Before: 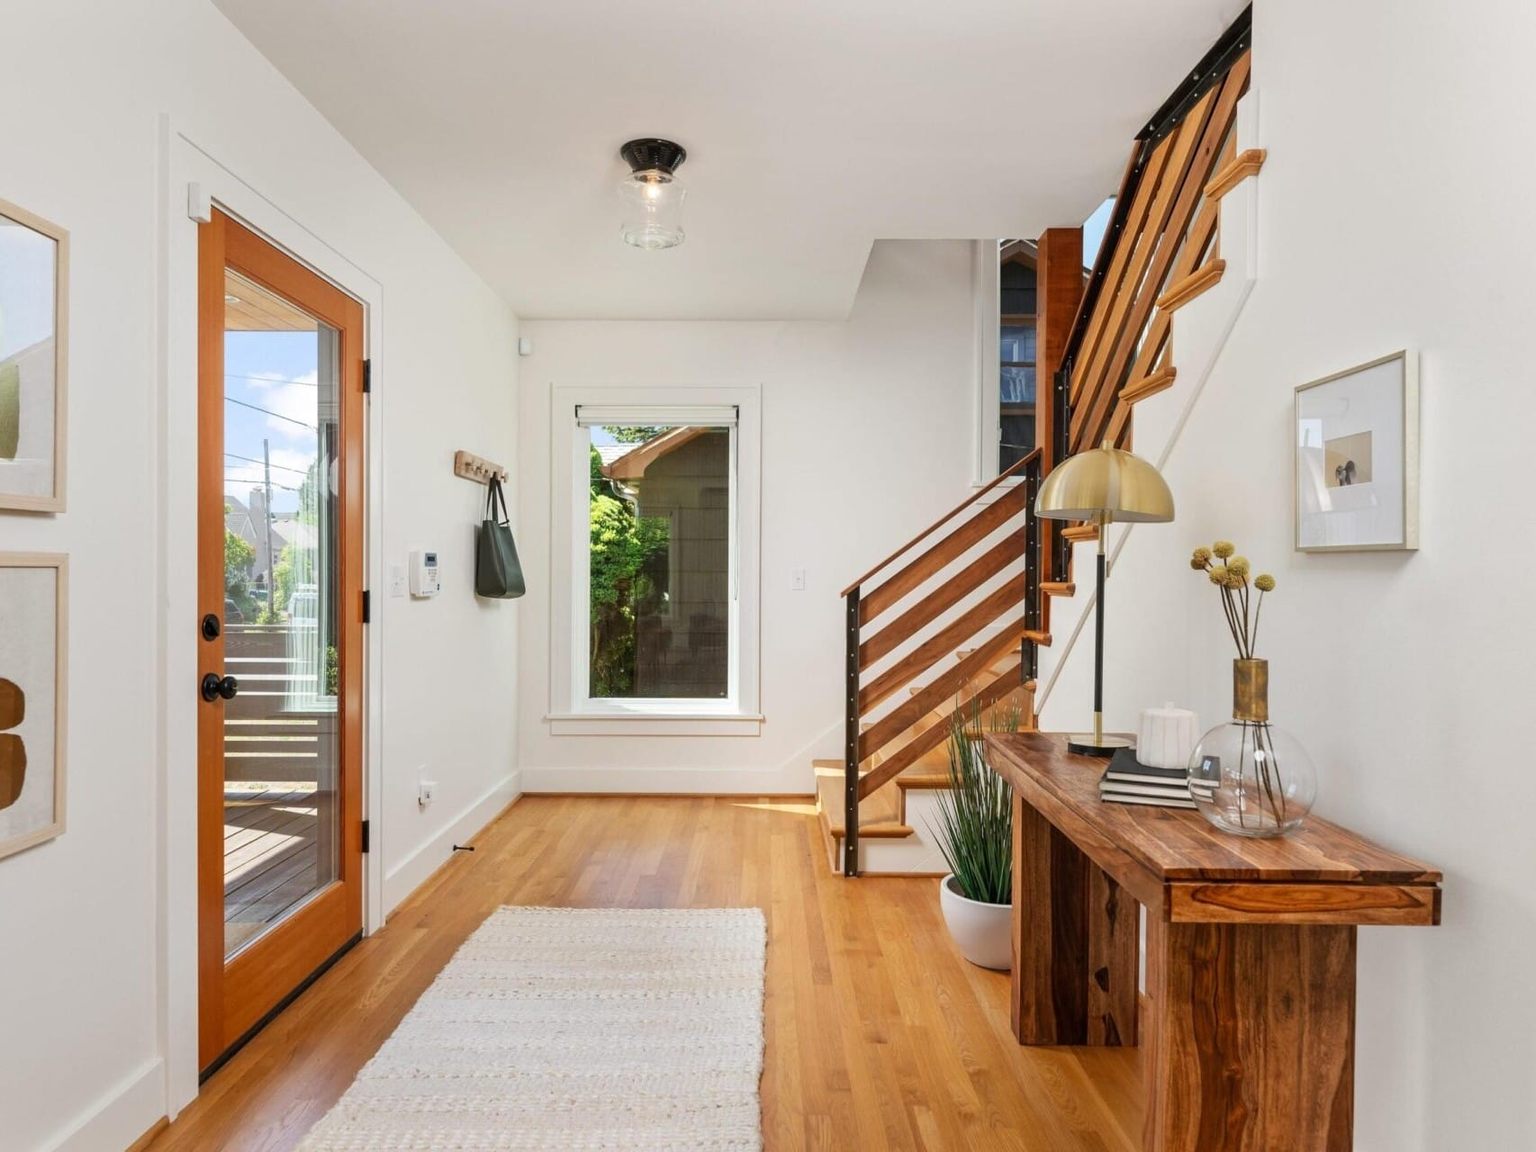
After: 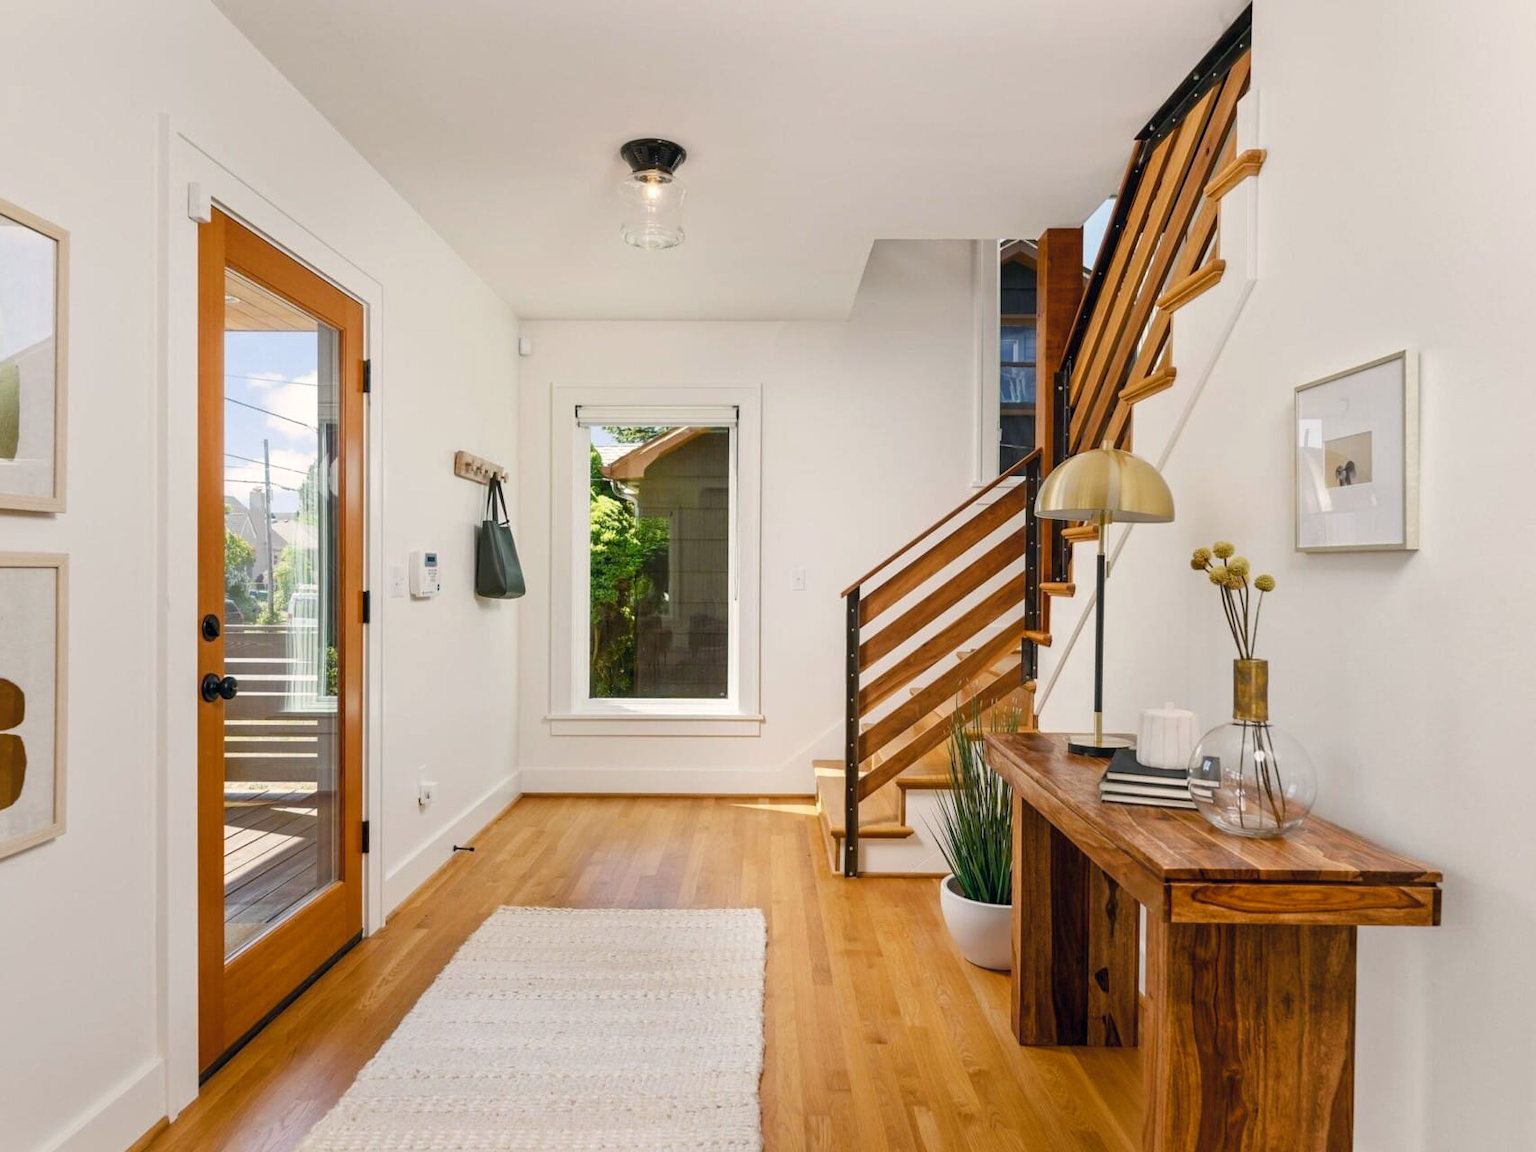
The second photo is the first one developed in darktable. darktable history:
color correction: highlights a* 2.91, highlights b* 5.02, shadows a* -2.51, shadows b* -4.85, saturation 0.818
color balance rgb: perceptual saturation grading › global saturation 20%, perceptual saturation grading › highlights -14.061%, perceptual saturation grading › shadows 49.366%
